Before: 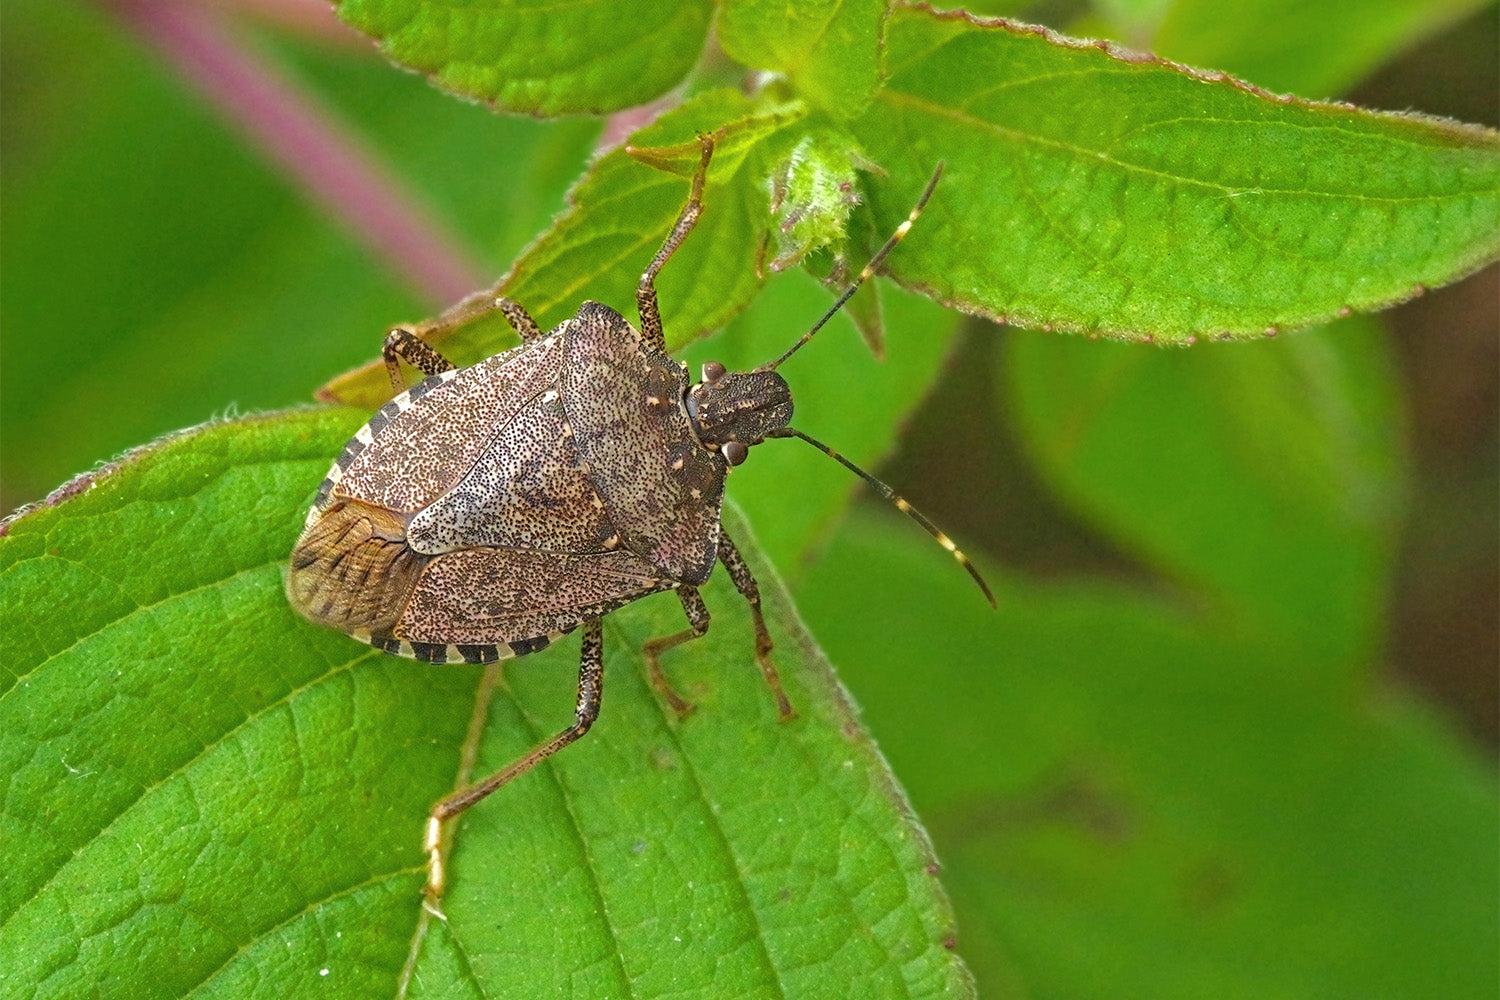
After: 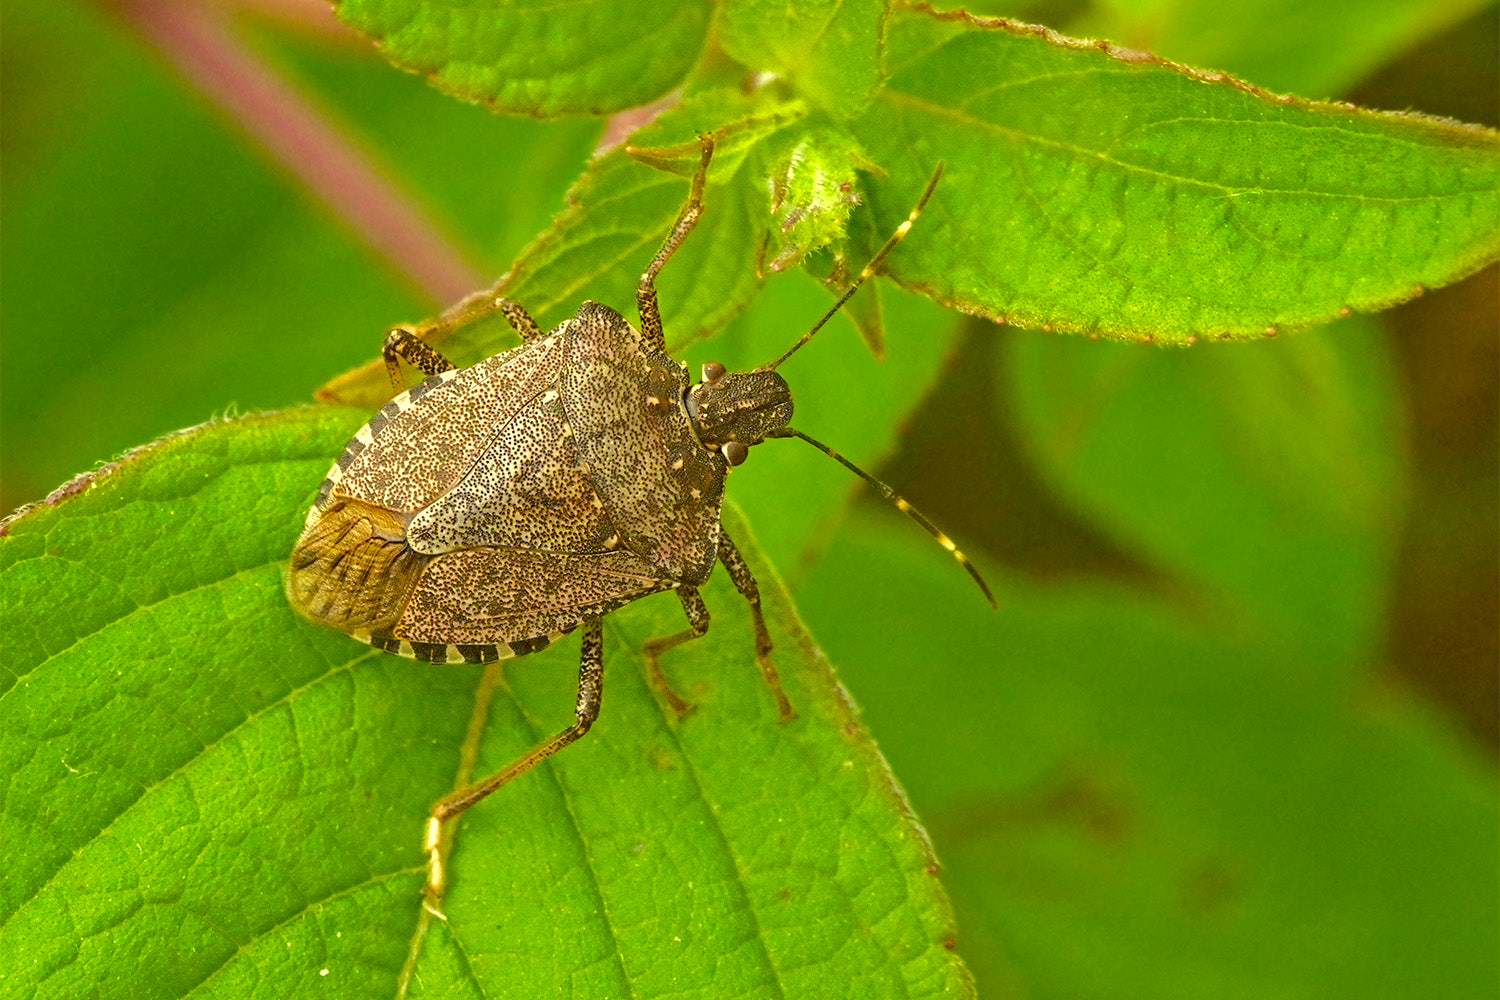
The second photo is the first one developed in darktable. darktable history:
color correction: highlights a* 0.162, highlights b* 29.53, shadows a* -0.162, shadows b* 21.09
exposure: exposure 0.178 EV, compensate exposure bias true, compensate highlight preservation false
